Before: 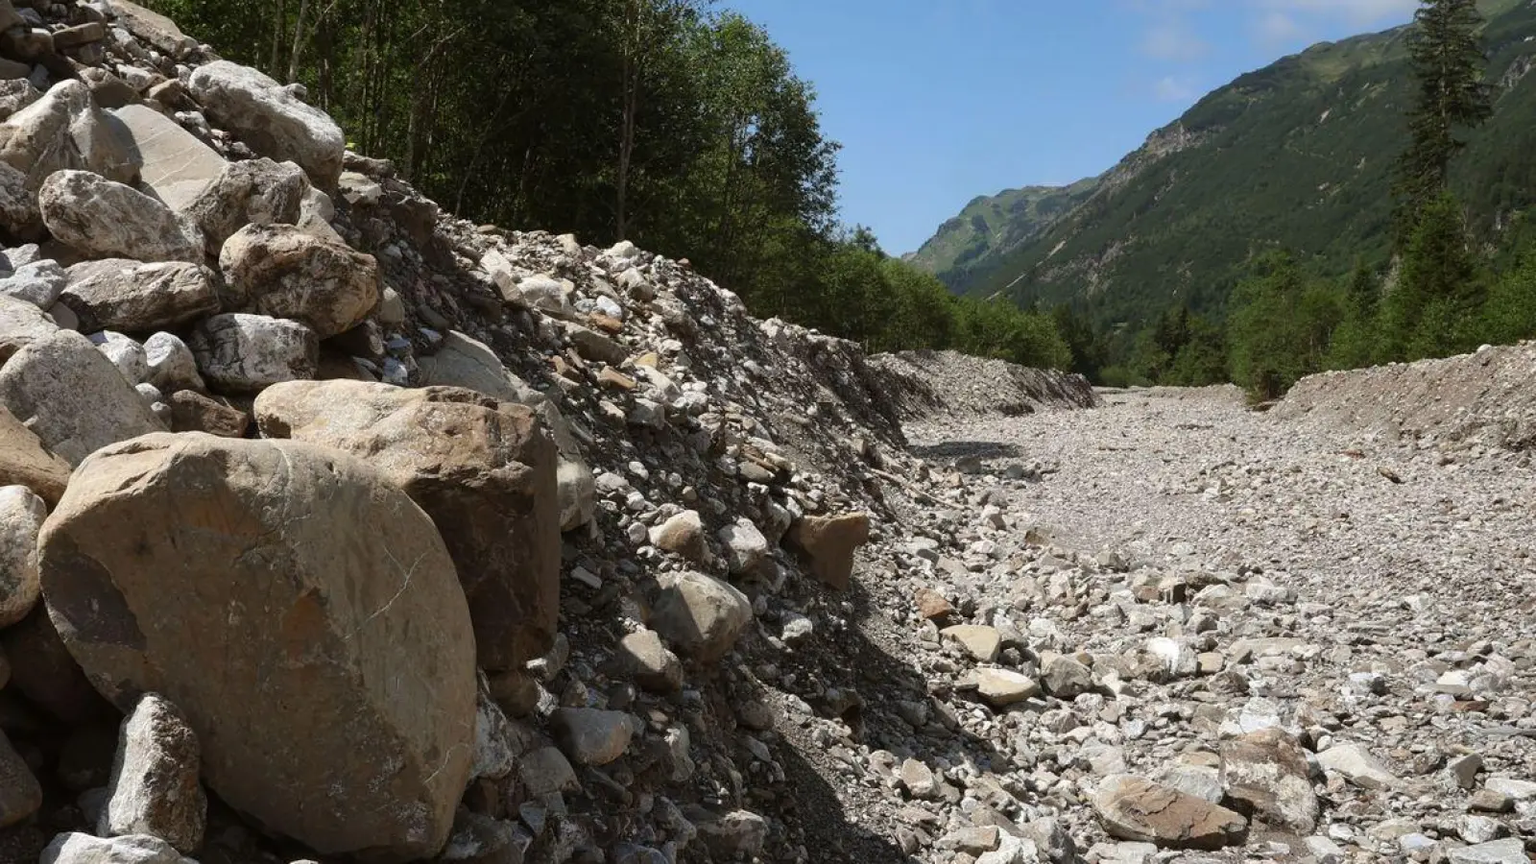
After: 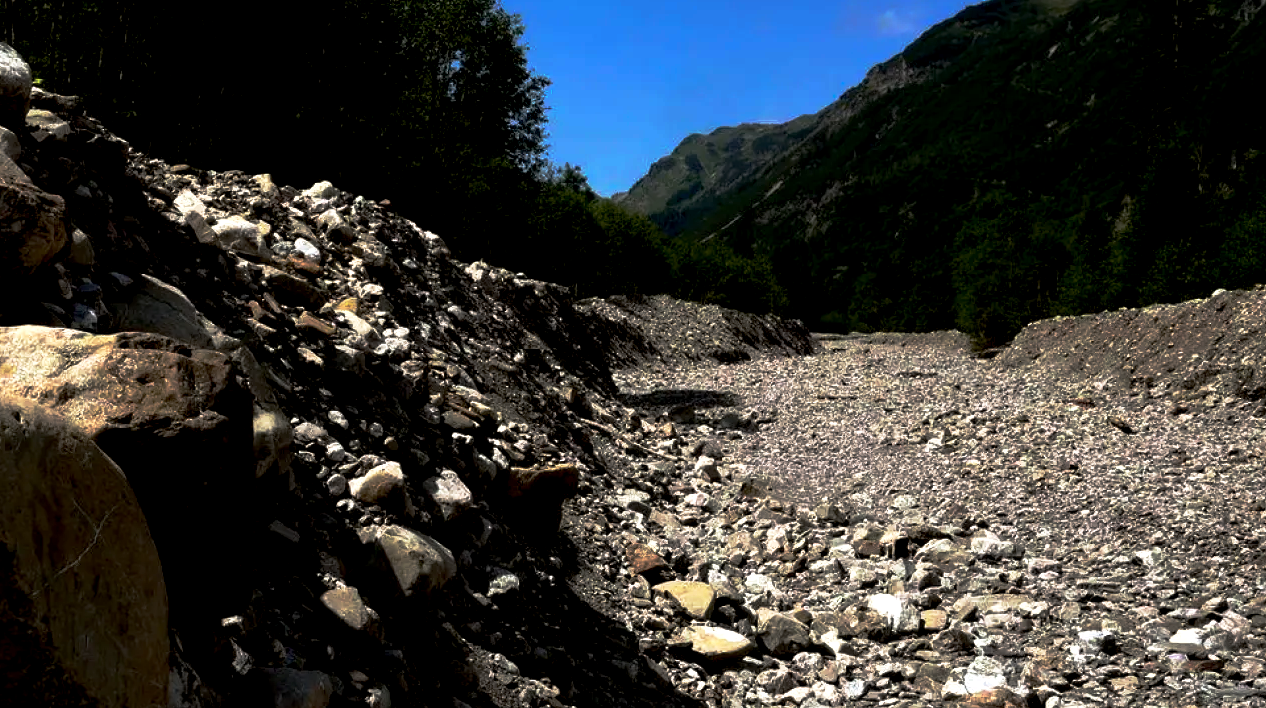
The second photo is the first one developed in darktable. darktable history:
exposure: black level correction 0.045, exposure -0.231 EV, compensate highlight preservation false
base curve: curves: ch0 [(0, 0) (0.564, 0.291) (0.802, 0.731) (1, 1)], preserve colors none
crop and rotate: left 20.485%, top 7.836%, right 0.367%, bottom 13.449%
tone equalizer: -8 EV -0.731 EV, -7 EV -0.703 EV, -6 EV -0.588 EV, -5 EV -0.421 EV, -3 EV 0.396 EV, -2 EV 0.6 EV, -1 EV 0.68 EV, +0 EV 0.742 EV, edges refinement/feathering 500, mask exposure compensation -1.57 EV, preserve details no
